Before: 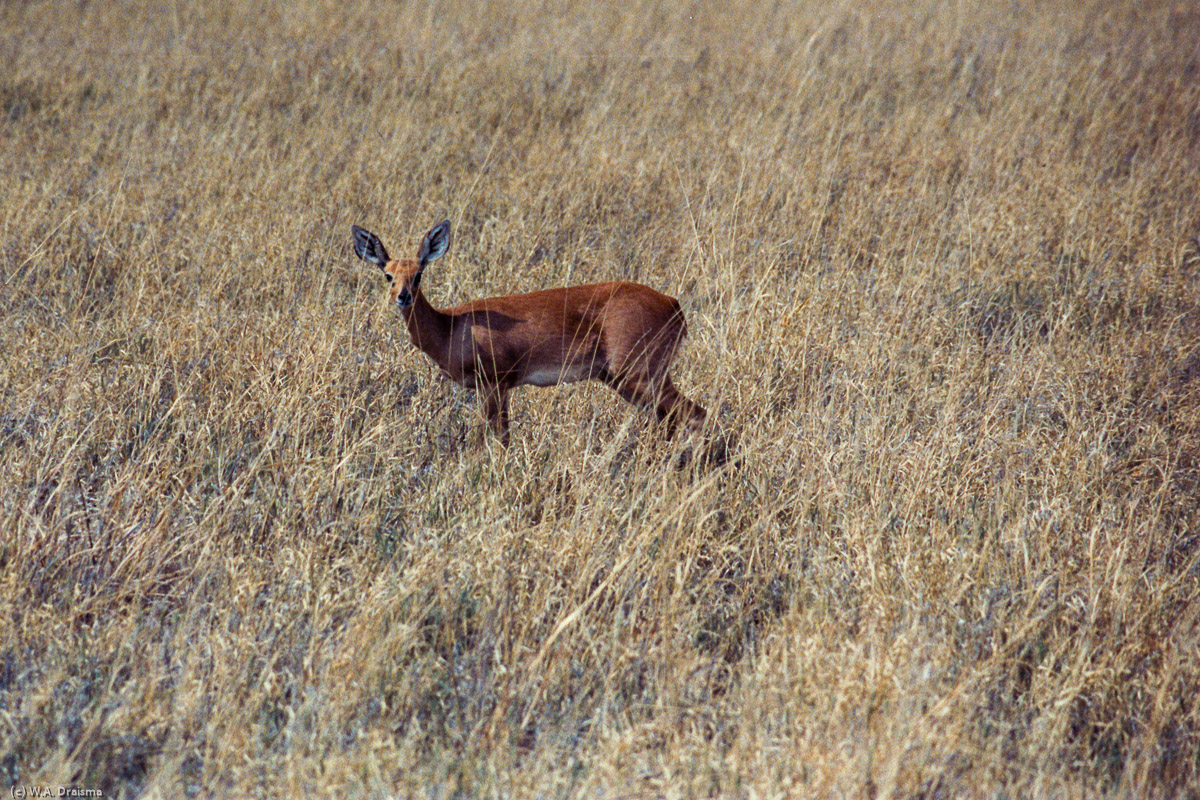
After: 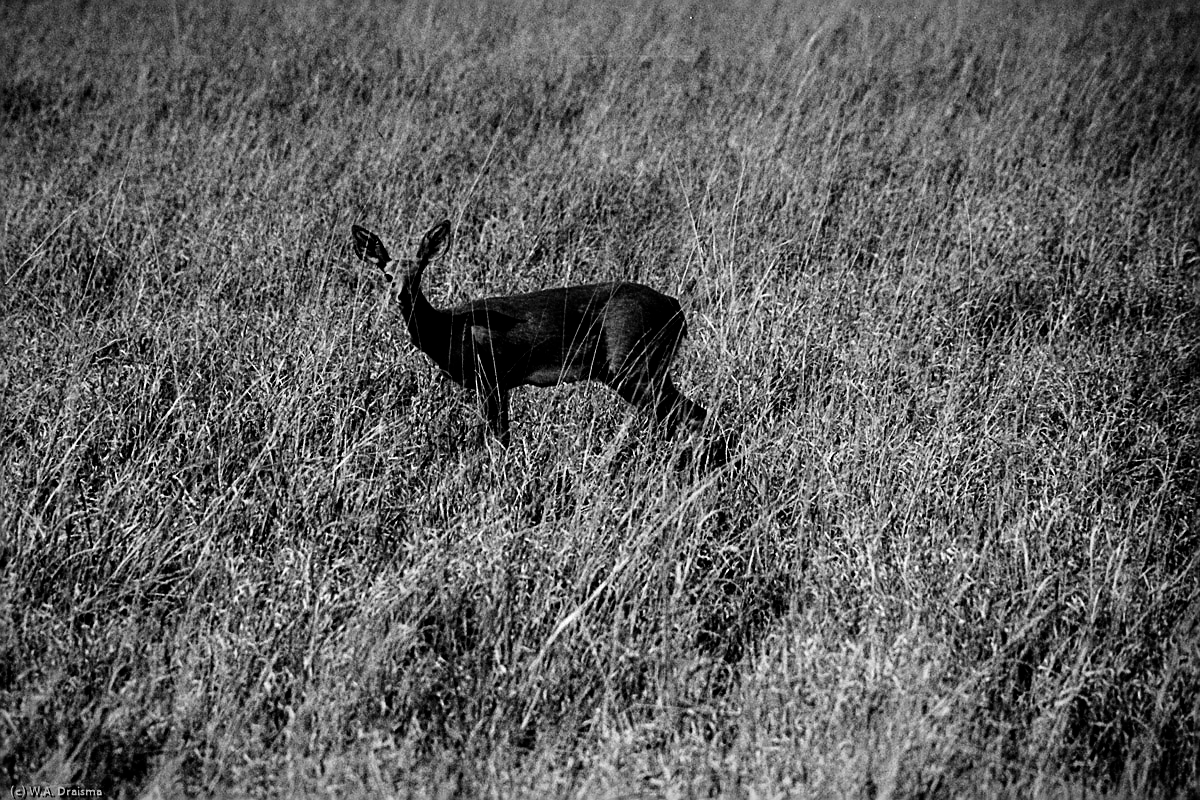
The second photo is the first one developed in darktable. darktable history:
base curve: curves: ch0 [(0, 0) (0.036, 0.01) (0.123, 0.254) (0.258, 0.504) (0.507, 0.748) (1, 1)], preserve colors none
tone equalizer: on, module defaults
rotate and perspective: crop left 0, crop top 0
vignetting: fall-off radius 70%, automatic ratio true
contrast brightness saturation: contrast 0.02, brightness -1, saturation -1
sharpen: amount 0.6
